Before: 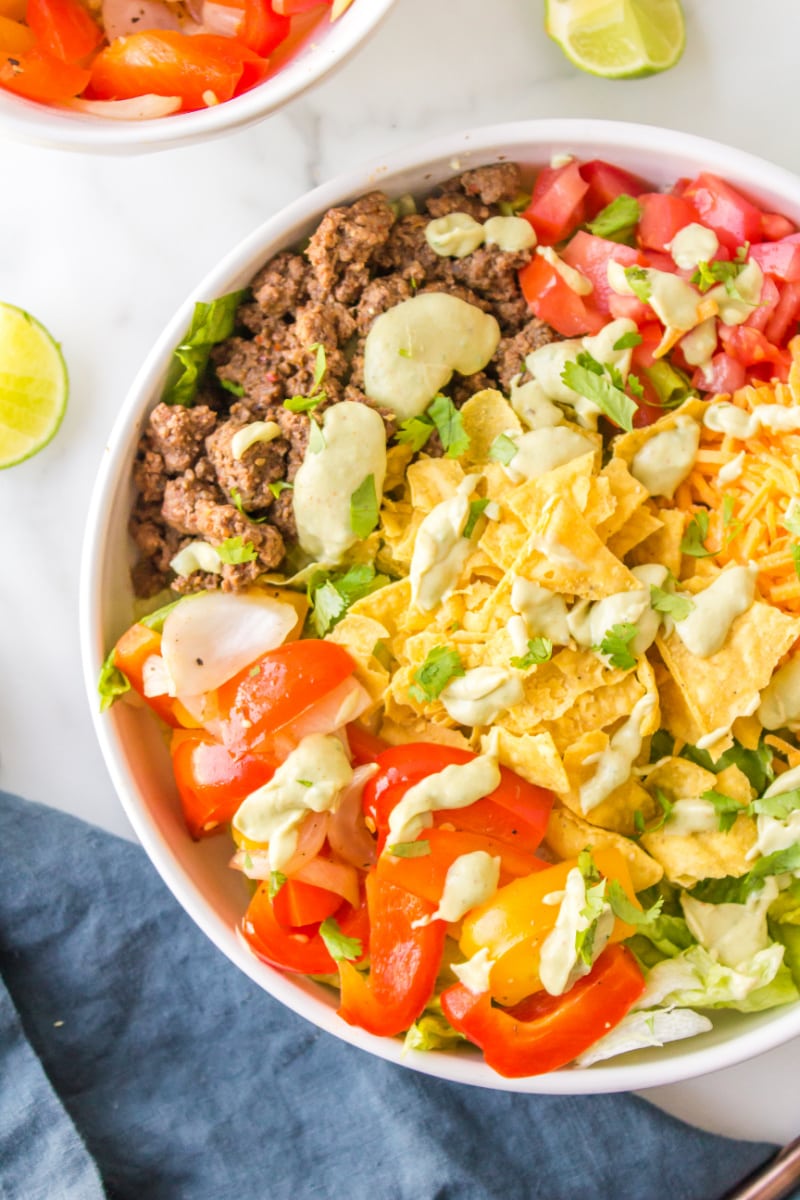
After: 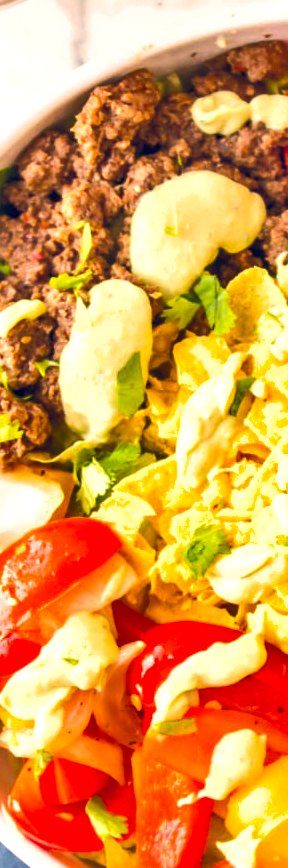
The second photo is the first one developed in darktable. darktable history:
crop and rotate: left 29.376%, top 10.25%, right 34.517%, bottom 17.38%
exposure: black level correction -0.001, exposure 0.535 EV, compensate highlight preservation false
shadows and highlights: low approximation 0.01, soften with gaussian
color balance rgb: highlights gain › chroma 3.085%, highlights gain › hue 60.1°, global offset › luminance -0.292%, global offset › chroma 0.311%, global offset › hue 258.91°, perceptual saturation grading › global saturation 9.917%, global vibrance 9.948%
